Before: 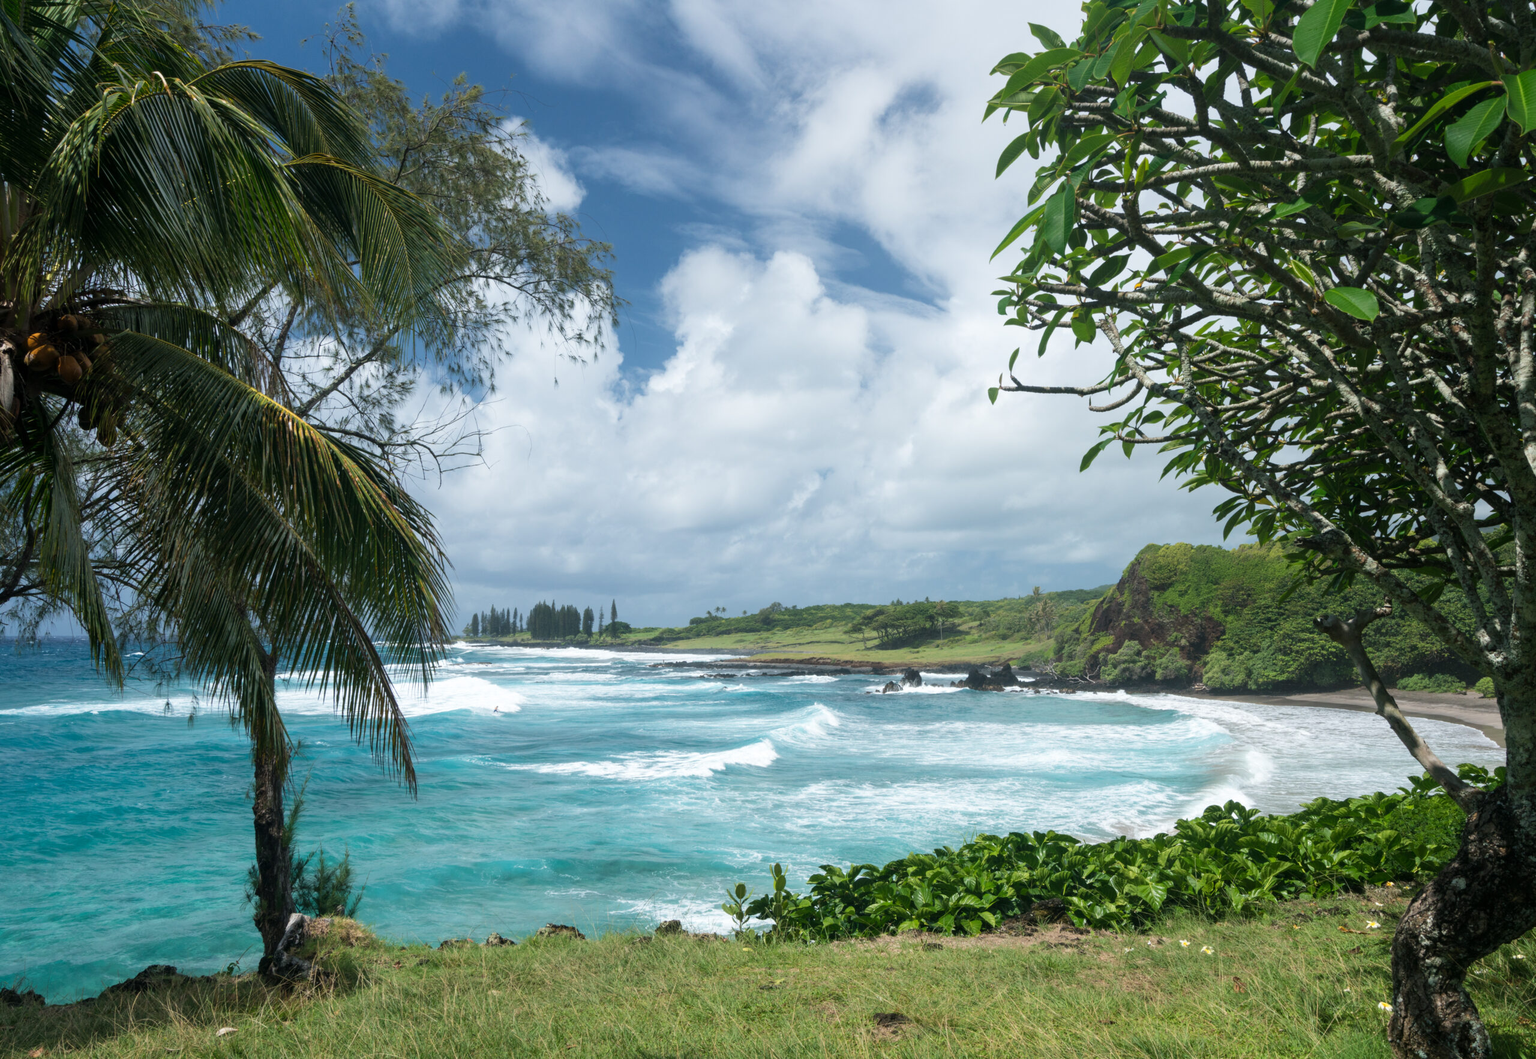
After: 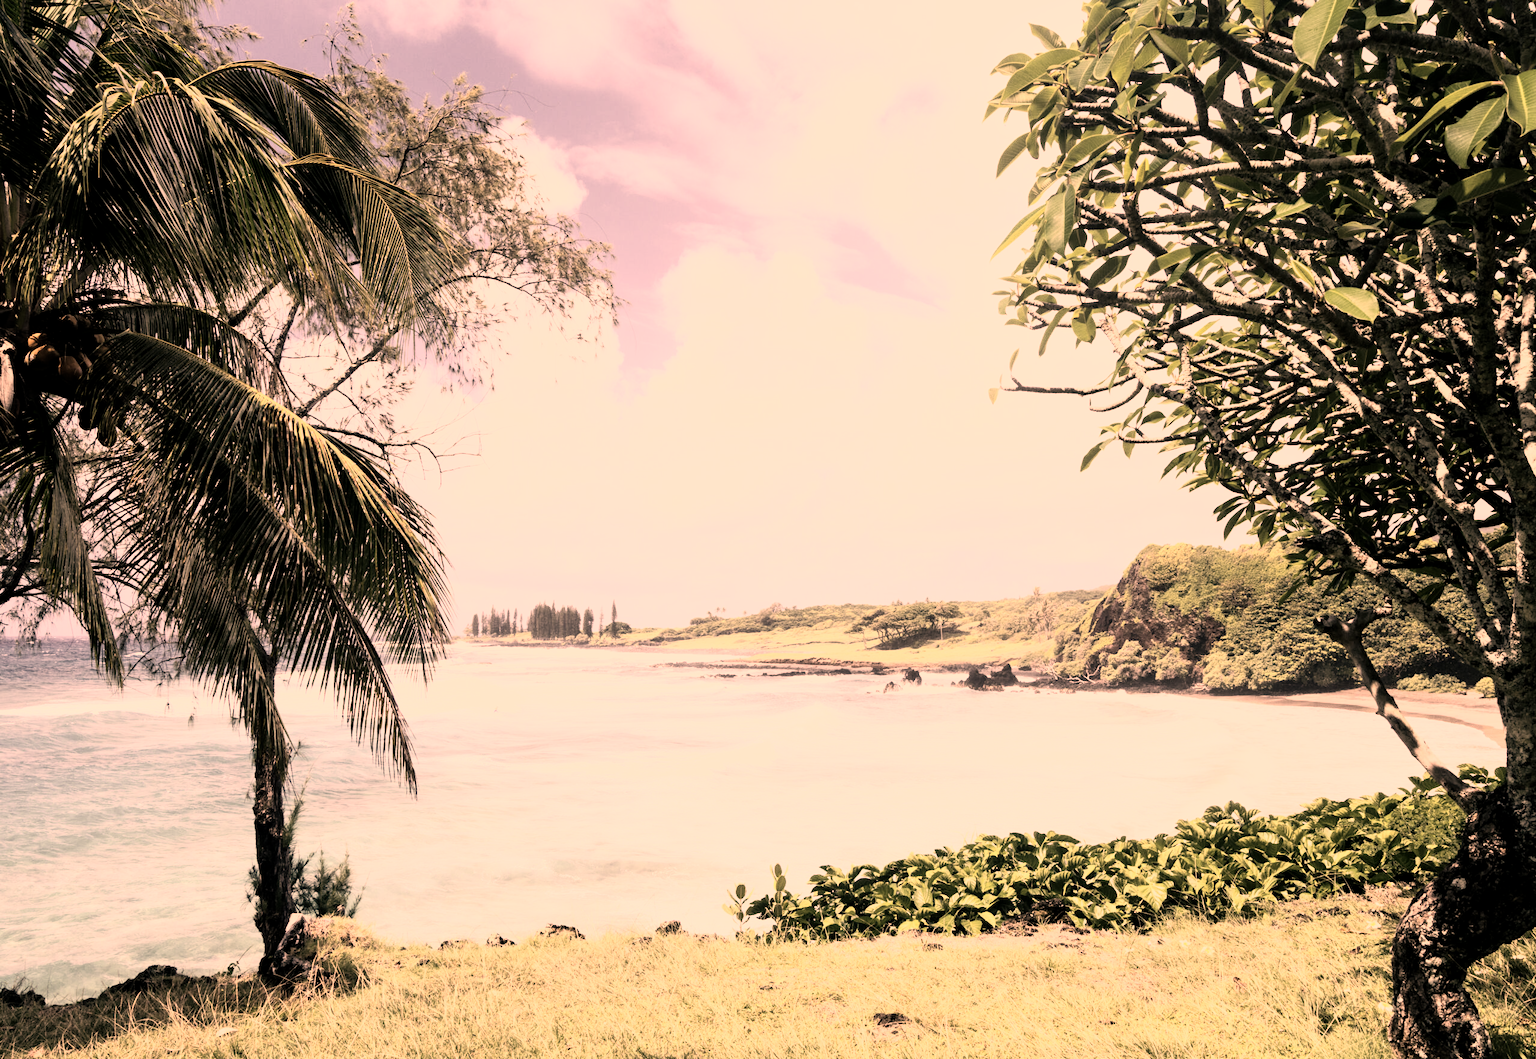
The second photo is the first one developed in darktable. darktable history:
color correction: highlights a* 39.37, highlights b* 39.65, saturation 0.692
shadows and highlights: shadows 0.378, highlights 39.83
tone curve: curves: ch0 [(0, 0) (0.003, 0.003) (0.011, 0.012) (0.025, 0.027) (0.044, 0.048) (0.069, 0.074) (0.1, 0.117) (0.136, 0.177) (0.177, 0.246) (0.224, 0.324) (0.277, 0.422) (0.335, 0.531) (0.399, 0.633) (0.468, 0.733) (0.543, 0.824) (0.623, 0.895) (0.709, 0.938) (0.801, 0.961) (0.898, 0.98) (1, 1)], color space Lab, independent channels, preserve colors none
local contrast: mode bilateral grid, contrast 20, coarseness 49, detail 119%, midtone range 0.2
exposure: exposure 0.014 EV, compensate highlight preservation false
tone equalizer: -8 EV -0.74 EV, -7 EV -0.697 EV, -6 EV -0.57 EV, -5 EV -0.377 EV, -3 EV 0.381 EV, -2 EV 0.6 EV, -1 EV 0.7 EV, +0 EV 0.724 EV, edges refinement/feathering 500, mask exposure compensation -1.57 EV, preserve details no
filmic rgb: black relative exposure -8.01 EV, white relative exposure 8.05 EV, hardness 2.47, latitude 10.22%, contrast 0.717, highlights saturation mix 8.67%, shadows ↔ highlights balance 2.24%
